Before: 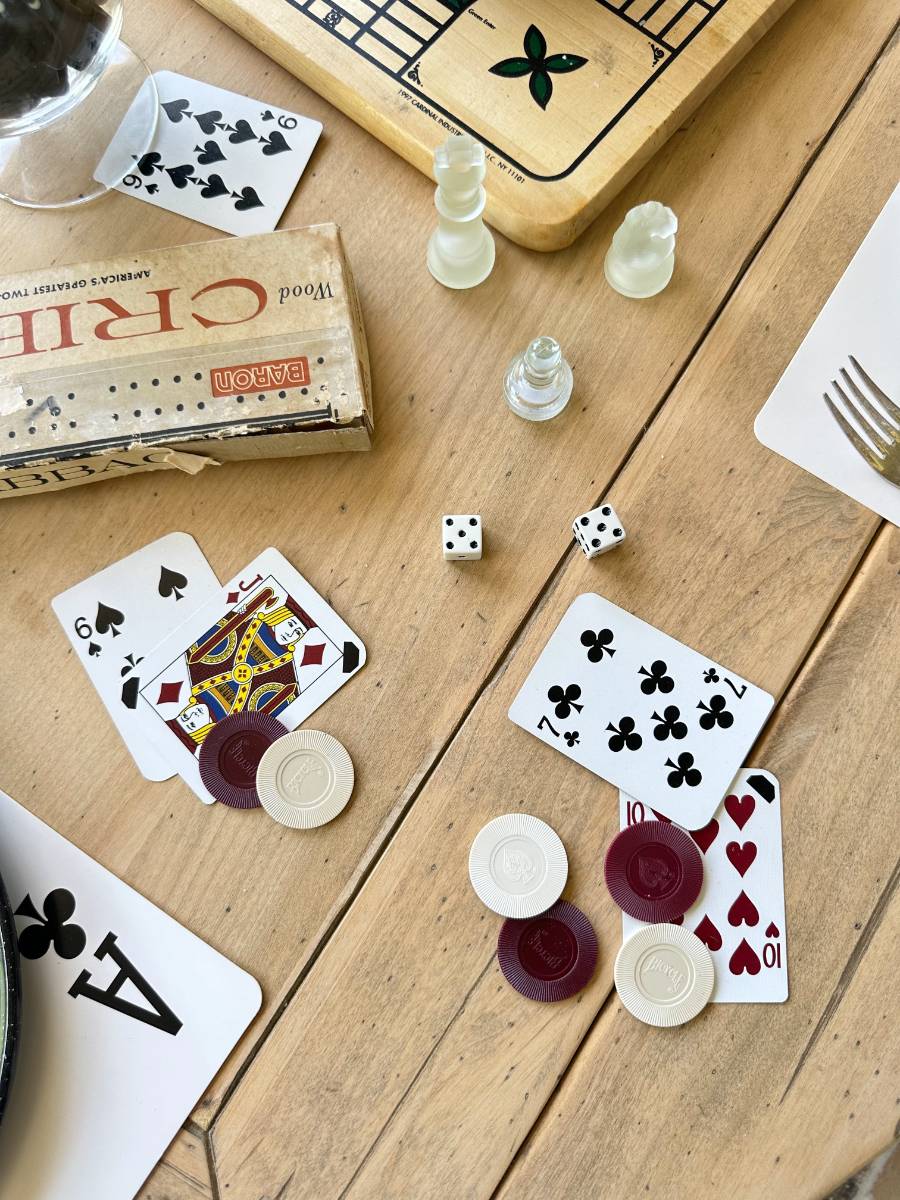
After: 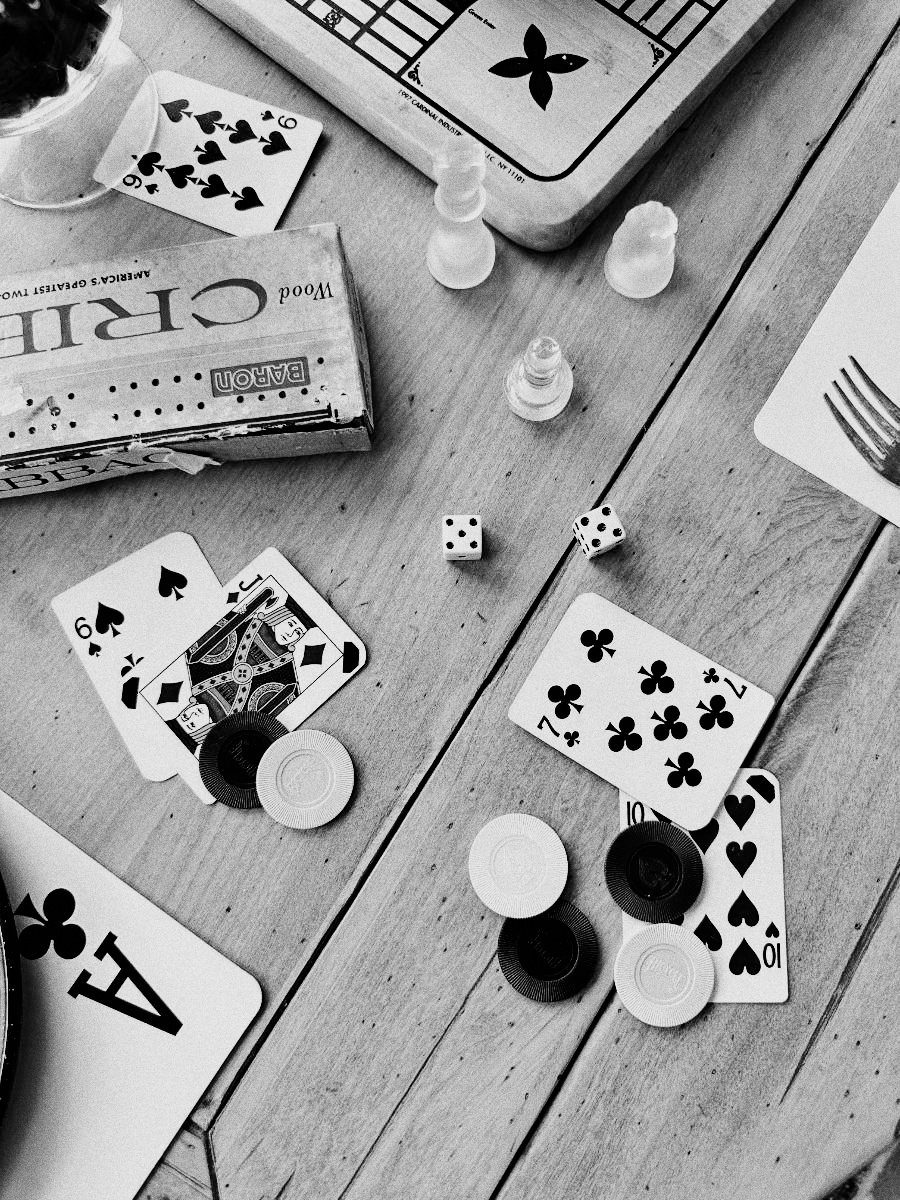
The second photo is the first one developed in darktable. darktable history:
contrast equalizer: octaves 7, y [[0.6 ×6], [0.55 ×6], [0 ×6], [0 ×6], [0 ×6]], mix 0.29
color calibration "_builtin_monochrome | ILFORD HP5+": output gray [0.253, 0.26, 0.487, 0], gray › normalize channels true, illuminant same as pipeline (D50), adaptation XYZ, x 0.346, y 0.359, gamut compression 0
color balance rgb: global offset › luminance -0.51%, perceptual saturation grading › global saturation 27.53%, perceptual saturation grading › highlights -25%, perceptual saturation grading › shadows 25%, perceptual brilliance grading › highlights 6.62%, perceptual brilliance grading › mid-tones 17.07%, perceptual brilliance grading › shadows -5.23%
grain "silver grain": coarseness 0.09 ISO, strength 40%
haze removal: adaptive false
sigmoid: contrast 1.69, skew -0.23, preserve hue 0%, red attenuation 0.1, red rotation 0.035, green attenuation 0.1, green rotation -0.017, blue attenuation 0.15, blue rotation -0.052, base primaries Rec2020
exposure "_builtin_magic lantern defaults": compensate highlight preservation false
